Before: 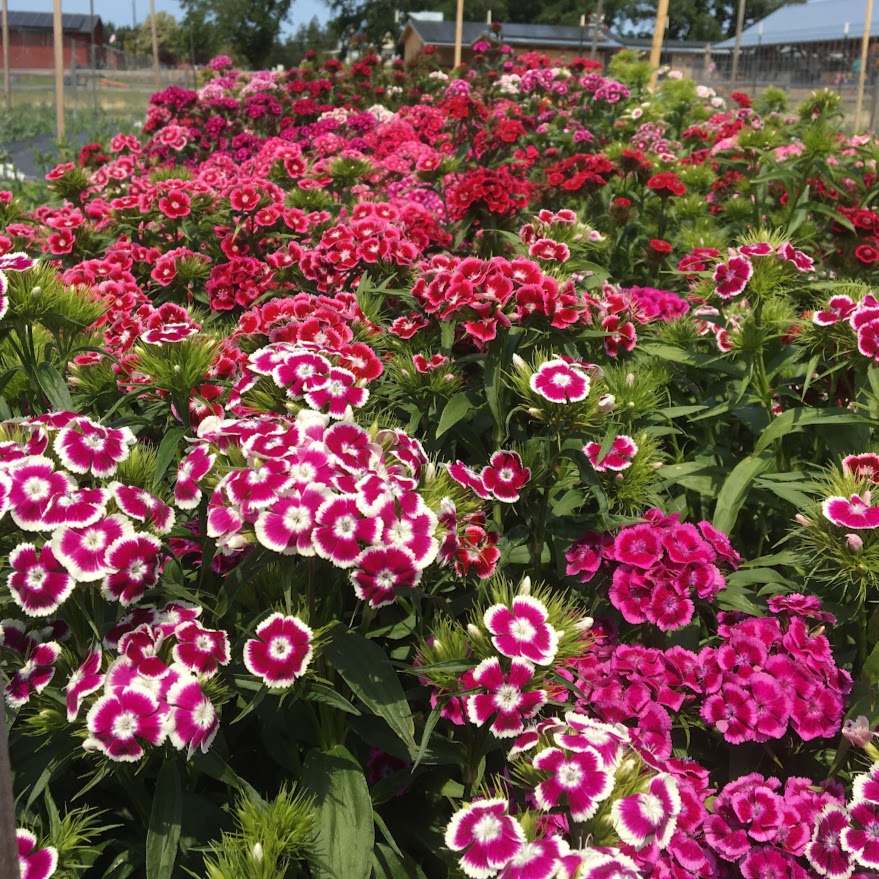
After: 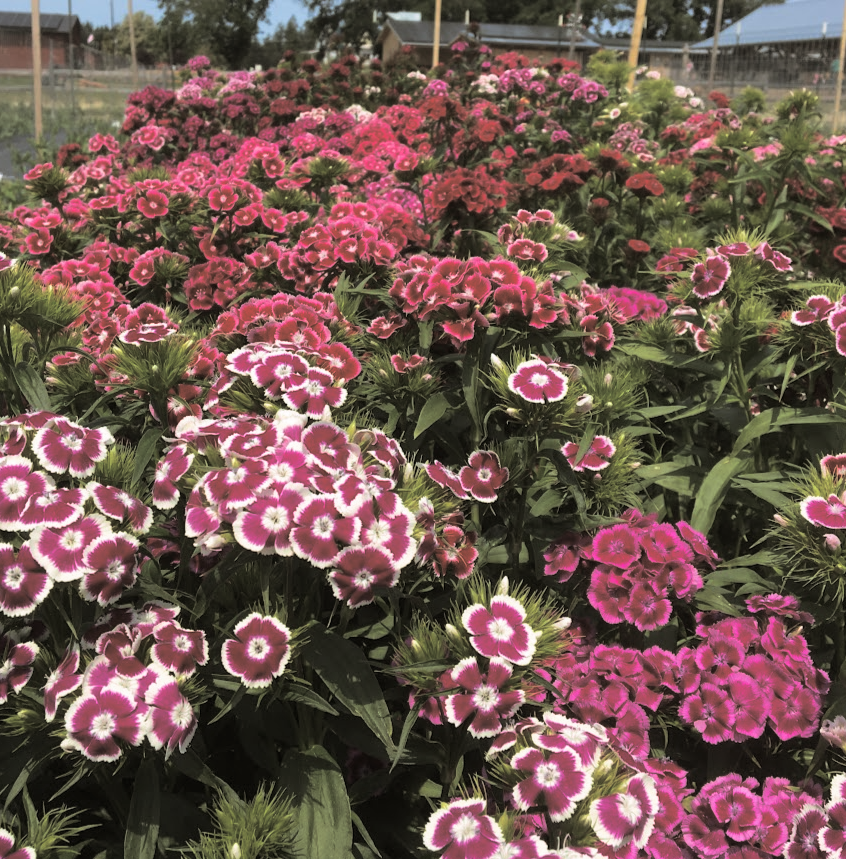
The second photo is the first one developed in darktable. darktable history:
split-toning: shadows › hue 46.8°, shadows › saturation 0.17, highlights › hue 316.8°, highlights › saturation 0.27, balance -51.82
crop and rotate: left 2.536%, right 1.107%, bottom 2.246%
